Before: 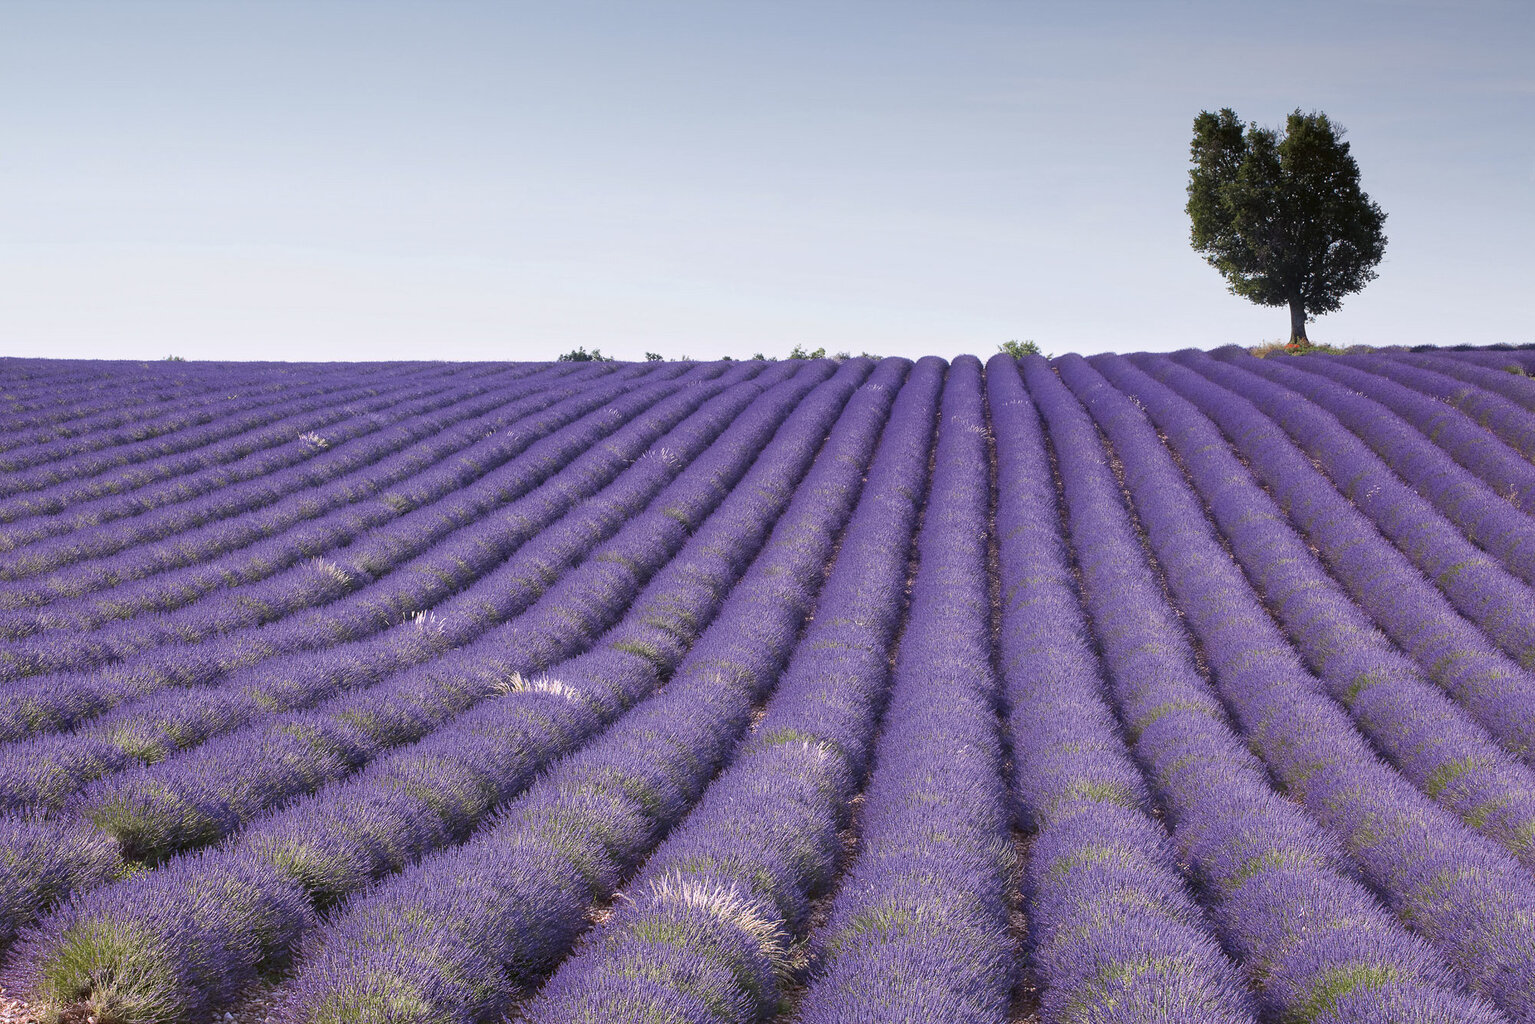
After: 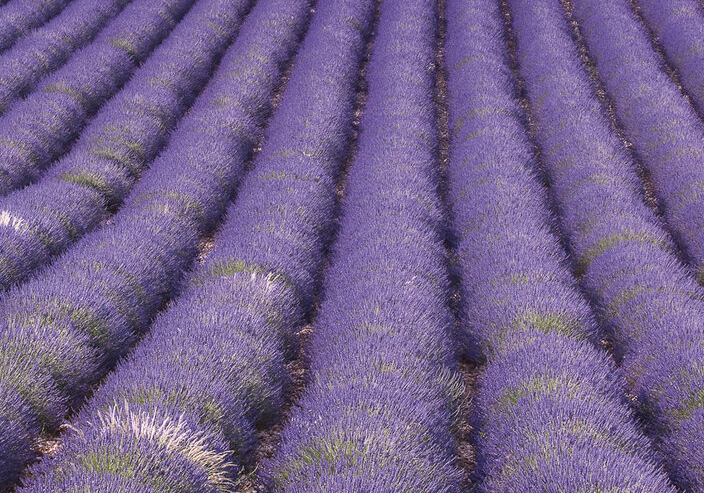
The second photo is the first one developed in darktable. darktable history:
crop: left 35.984%, top 45.854%, right 18.105%, bottom 5.949%
